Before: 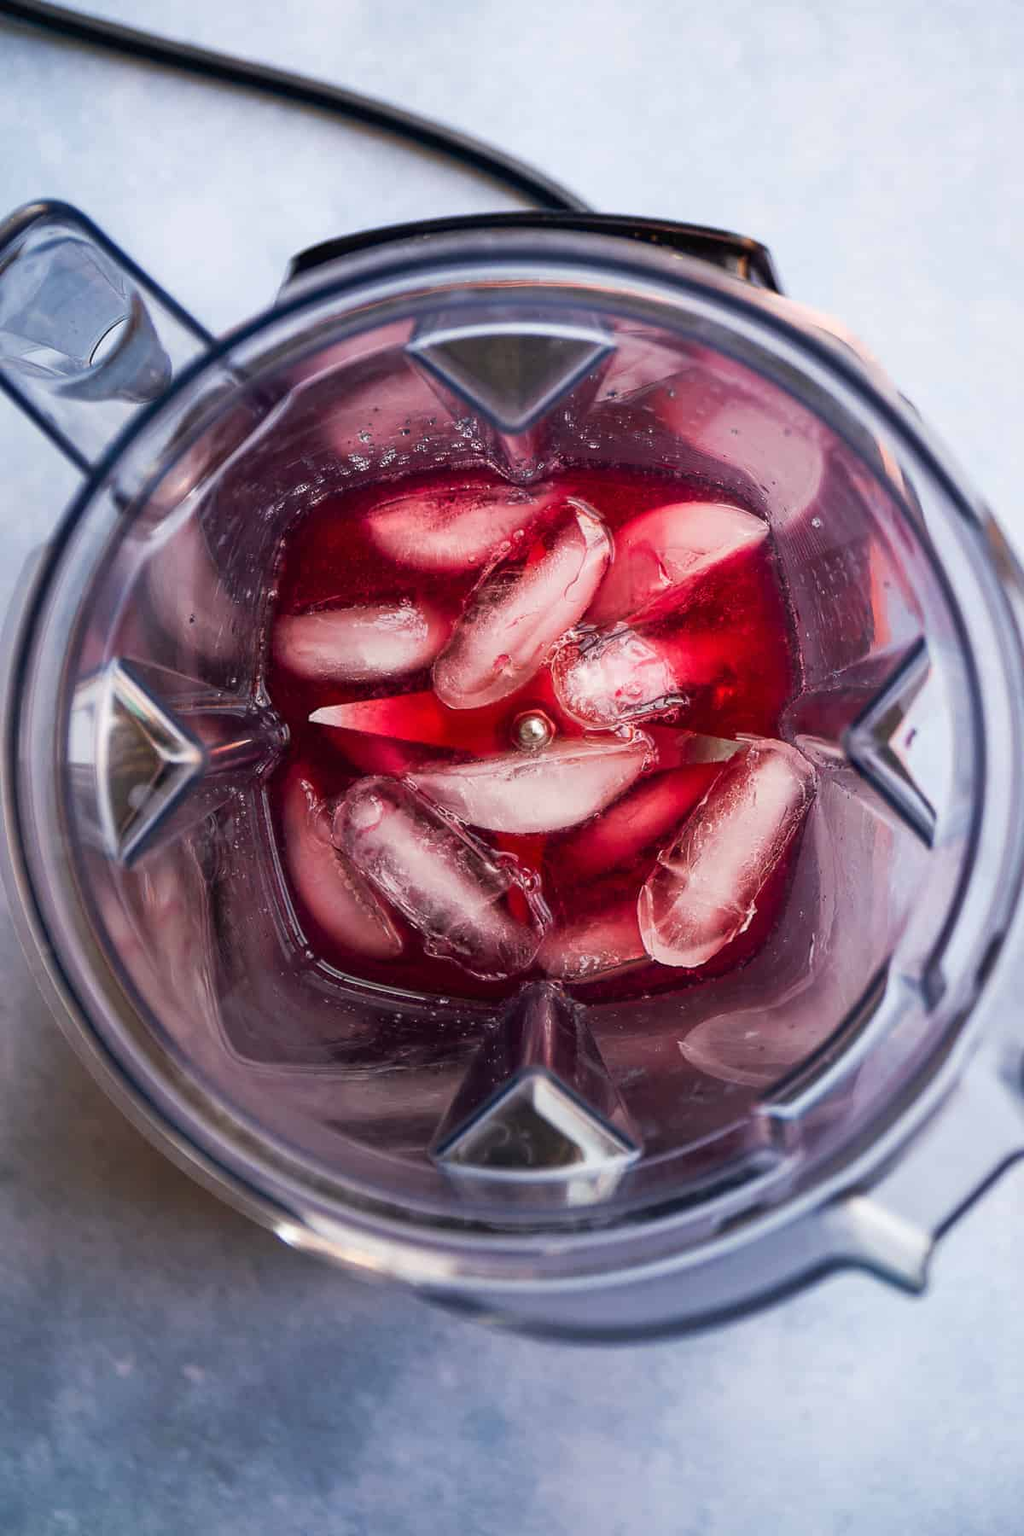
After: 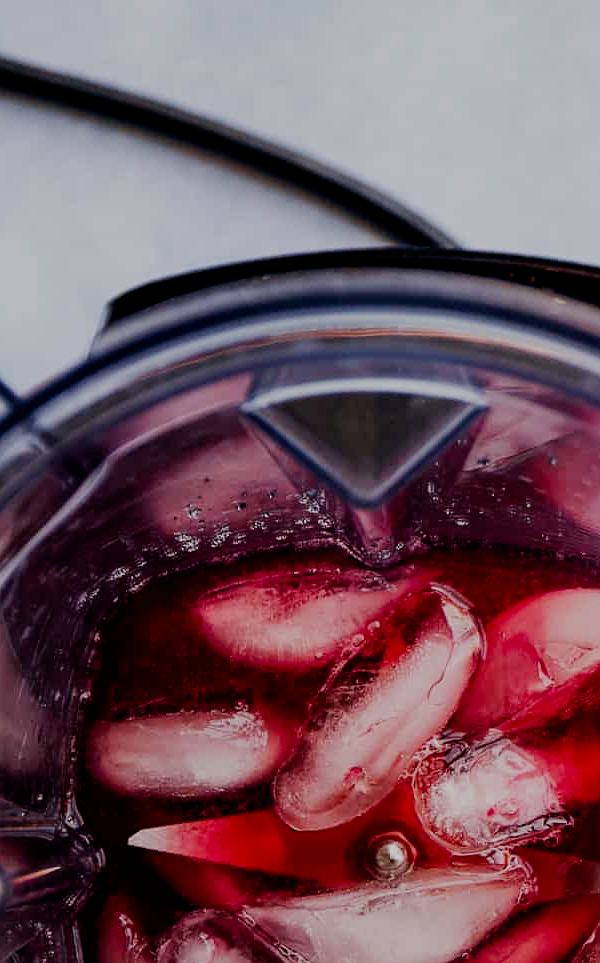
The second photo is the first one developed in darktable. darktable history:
filmic rgb: middle gray luminance 29%, black relative exposure -10.3 EV, white relative exposure 5.5 EV, threshold 6 EV, target black luminance 0%, hardness 3.95, latitude 2.04%, contrast 1.132, highlights saturation mix 5%, shadows ↔ highlights balance 15.11%, add noise in highlights 0, preserve chrominance no, color science v3 (2019), use custom middle-gray values true, iterations of high-quality reconstruction 0, contrast in highlights soft, enable highlight reconstruction true
crop: left 19.556%, right 30.401%, bottom 46.458%
sharpen: amount 0.2
